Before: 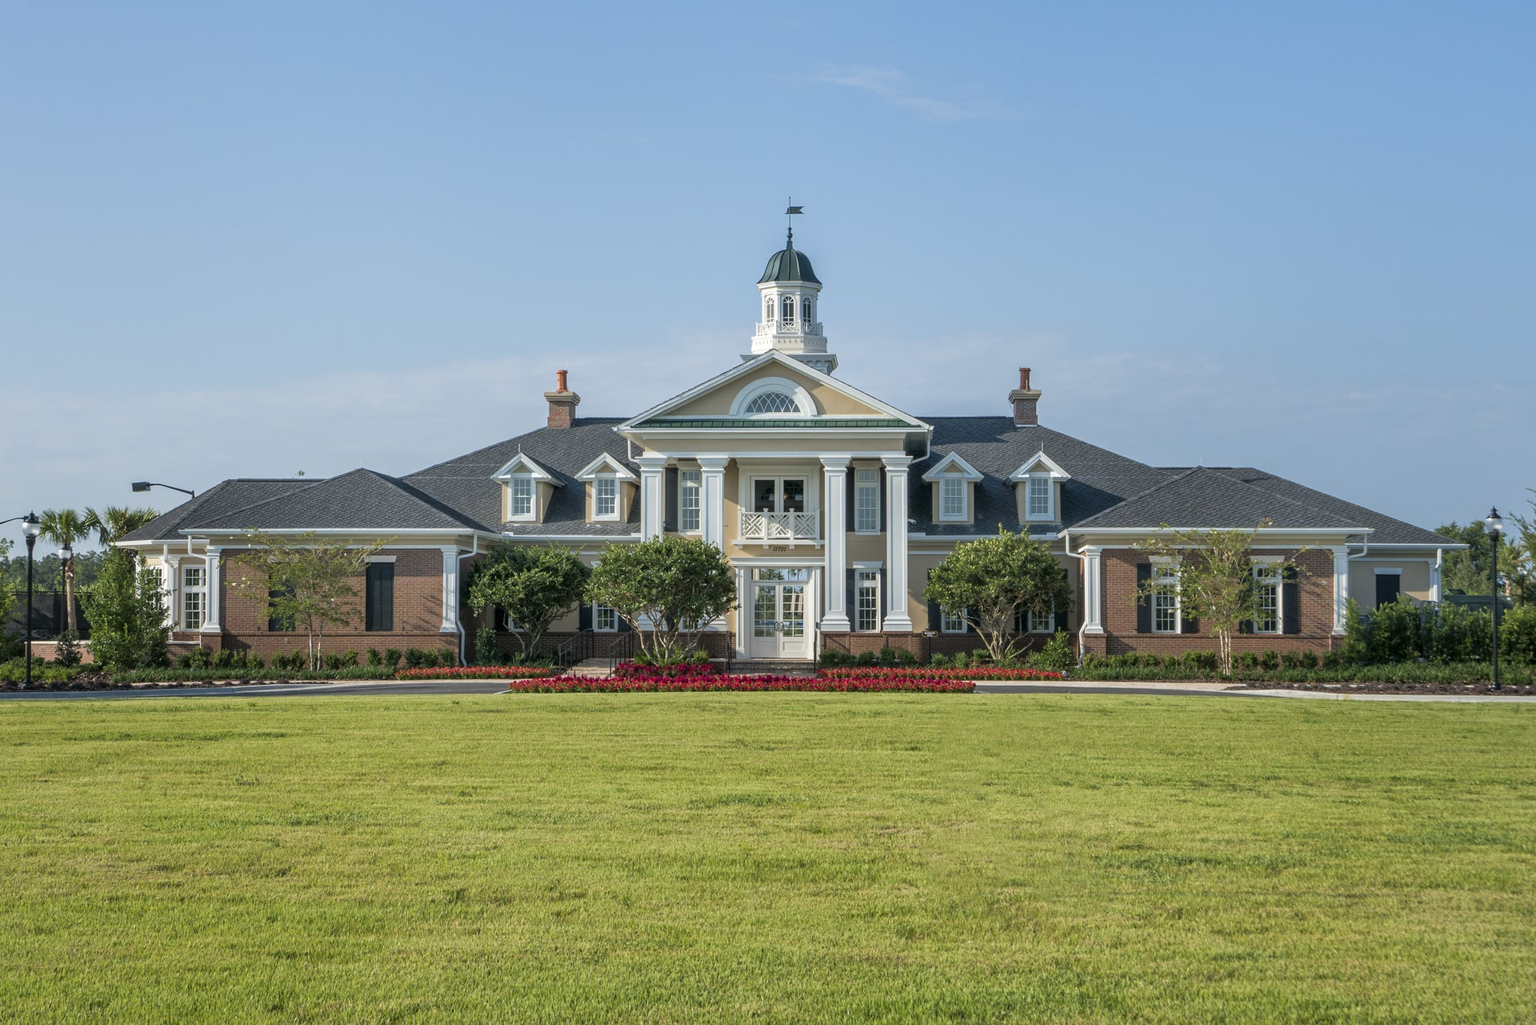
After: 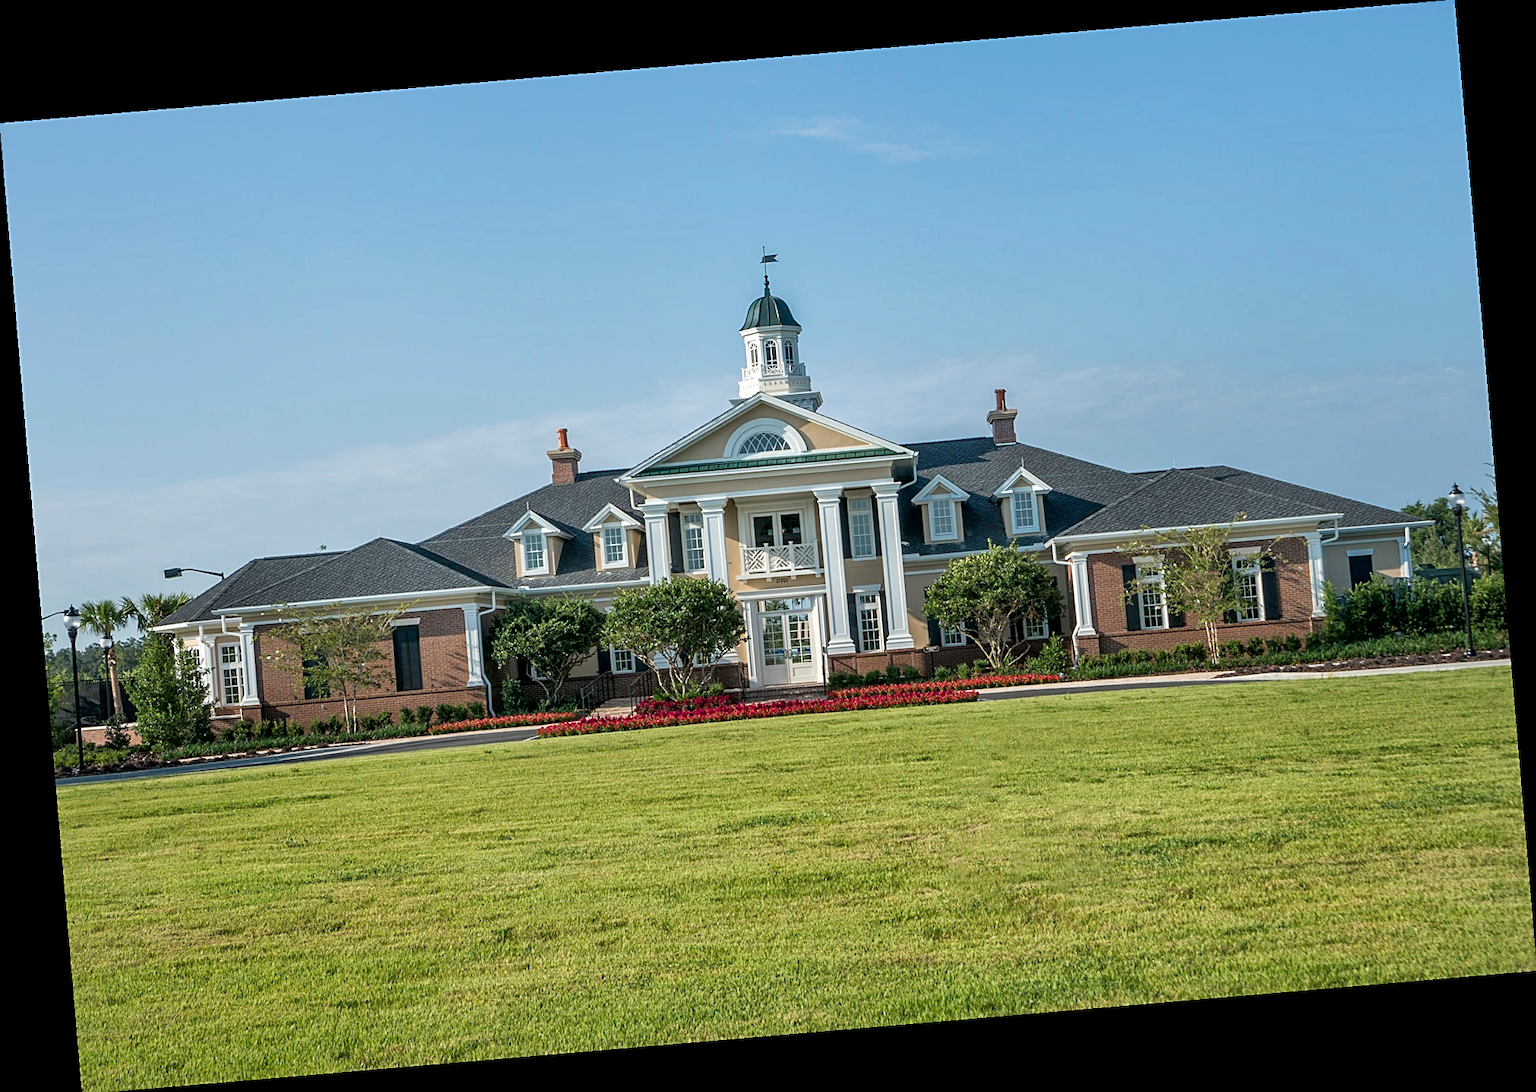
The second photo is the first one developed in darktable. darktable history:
rotate and perspective: rotation -4.86°, automatic cropping off
local contrast: mode bilateral grid, contrast 20, coarseness 50, detail 140%, midtone range 0.2
sharpen: on, module defaults
